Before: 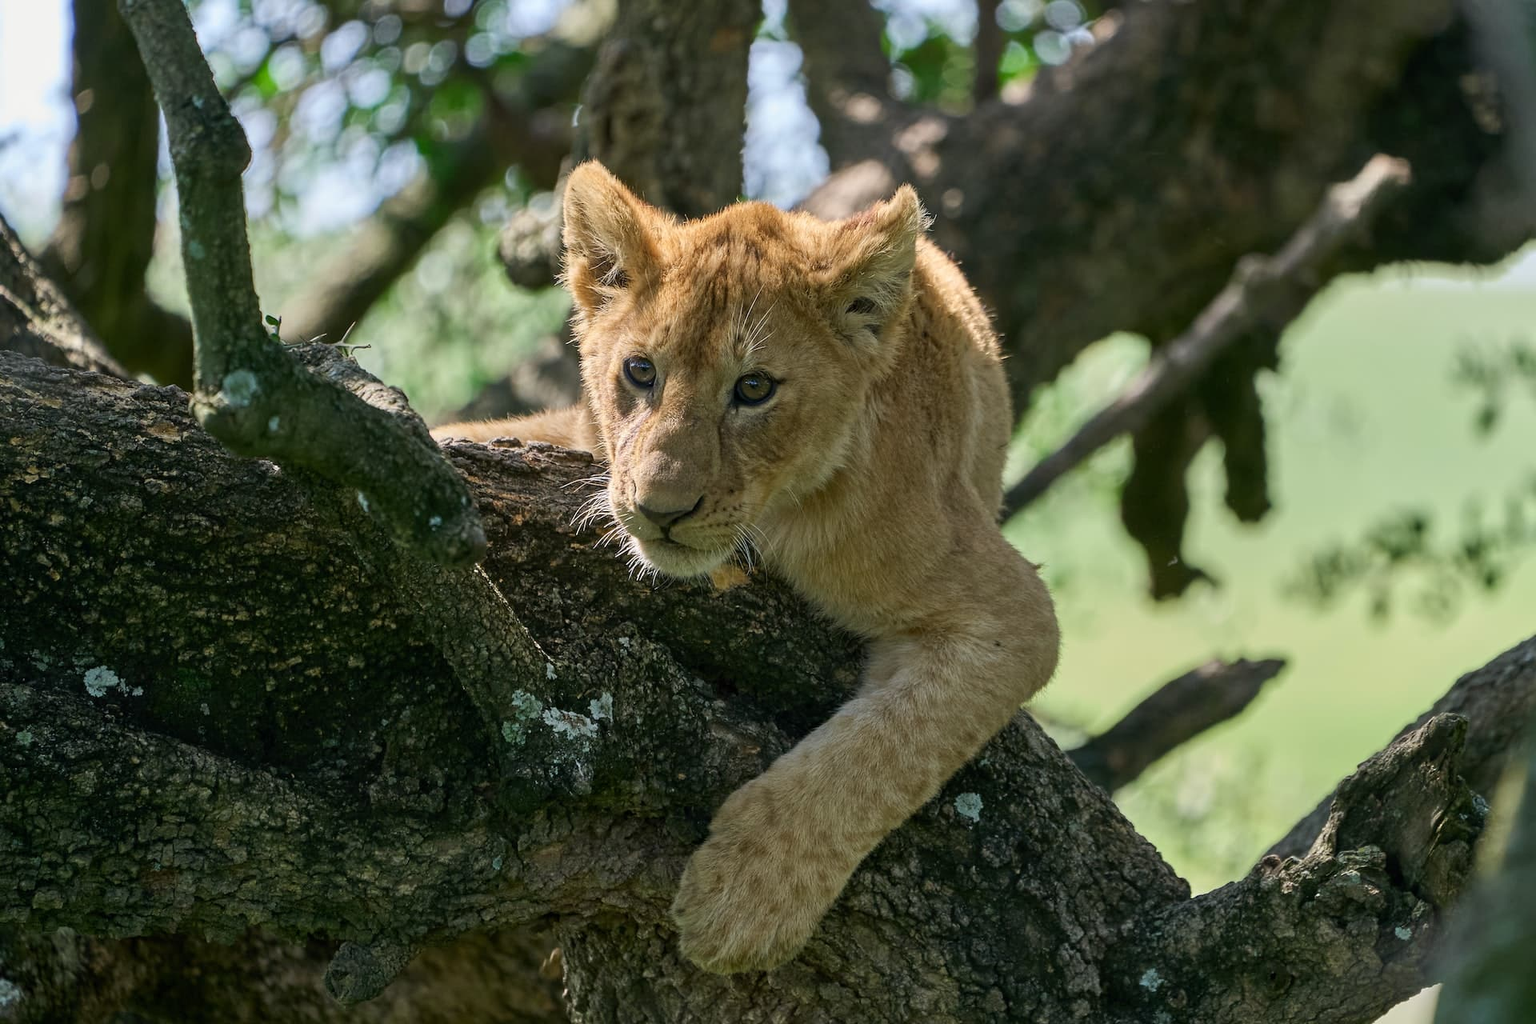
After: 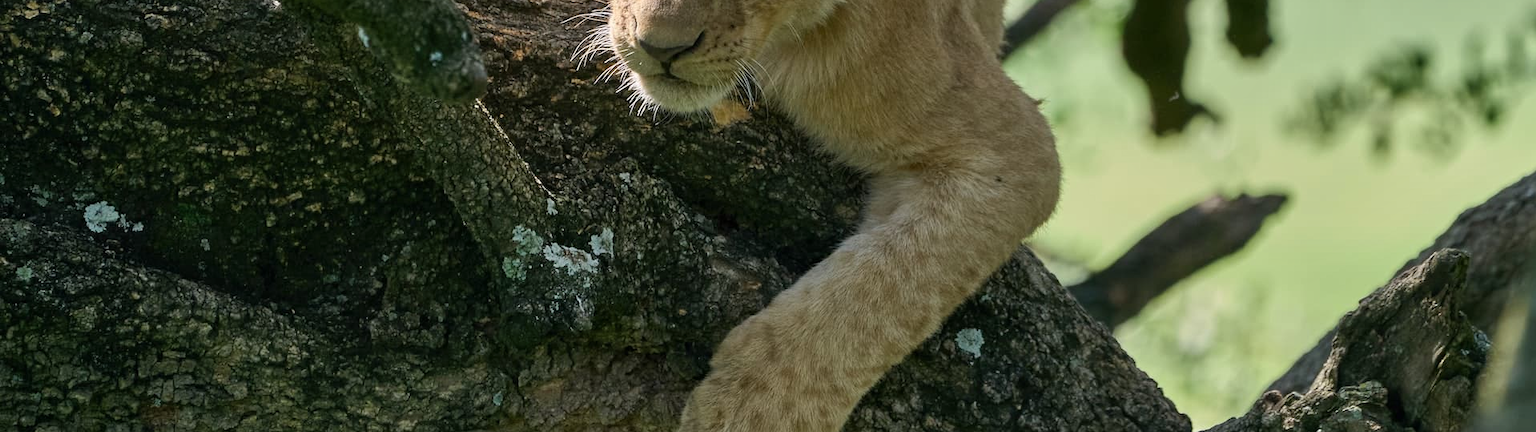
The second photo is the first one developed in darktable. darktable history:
crop: top 45.413%, bottom 12.282%
shadows and highlights: shadows 25.38, highlights -47.89, soften with gaussian
